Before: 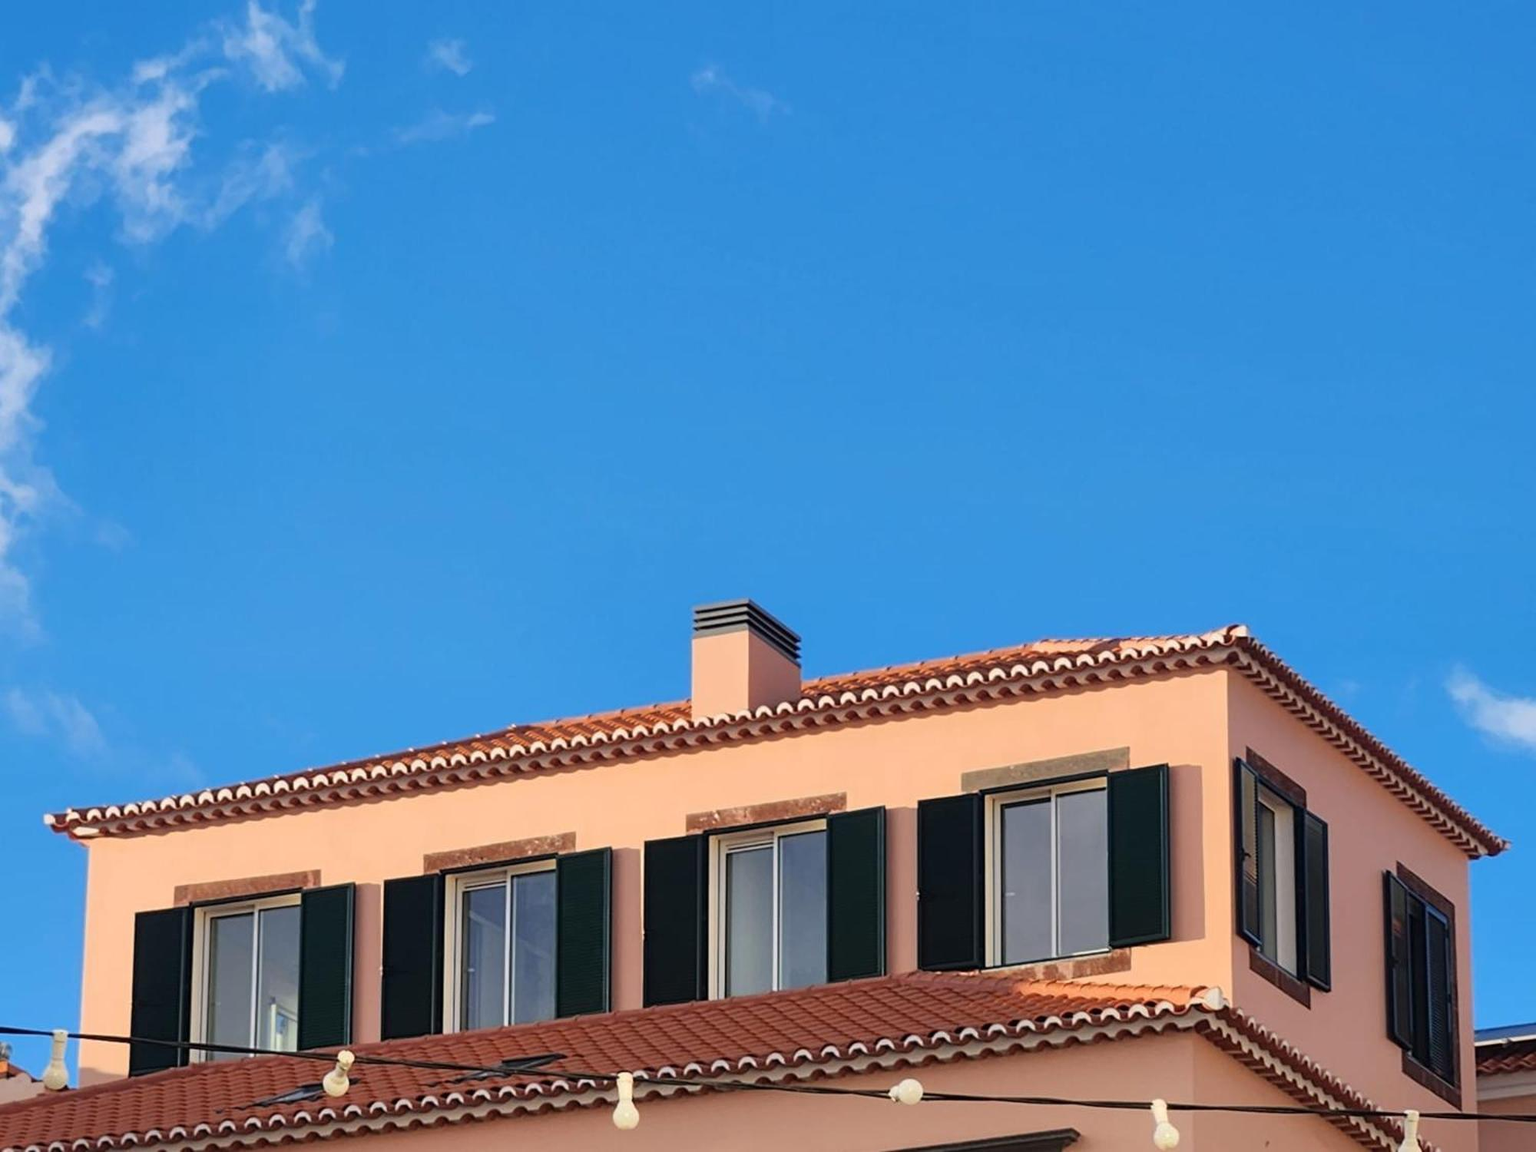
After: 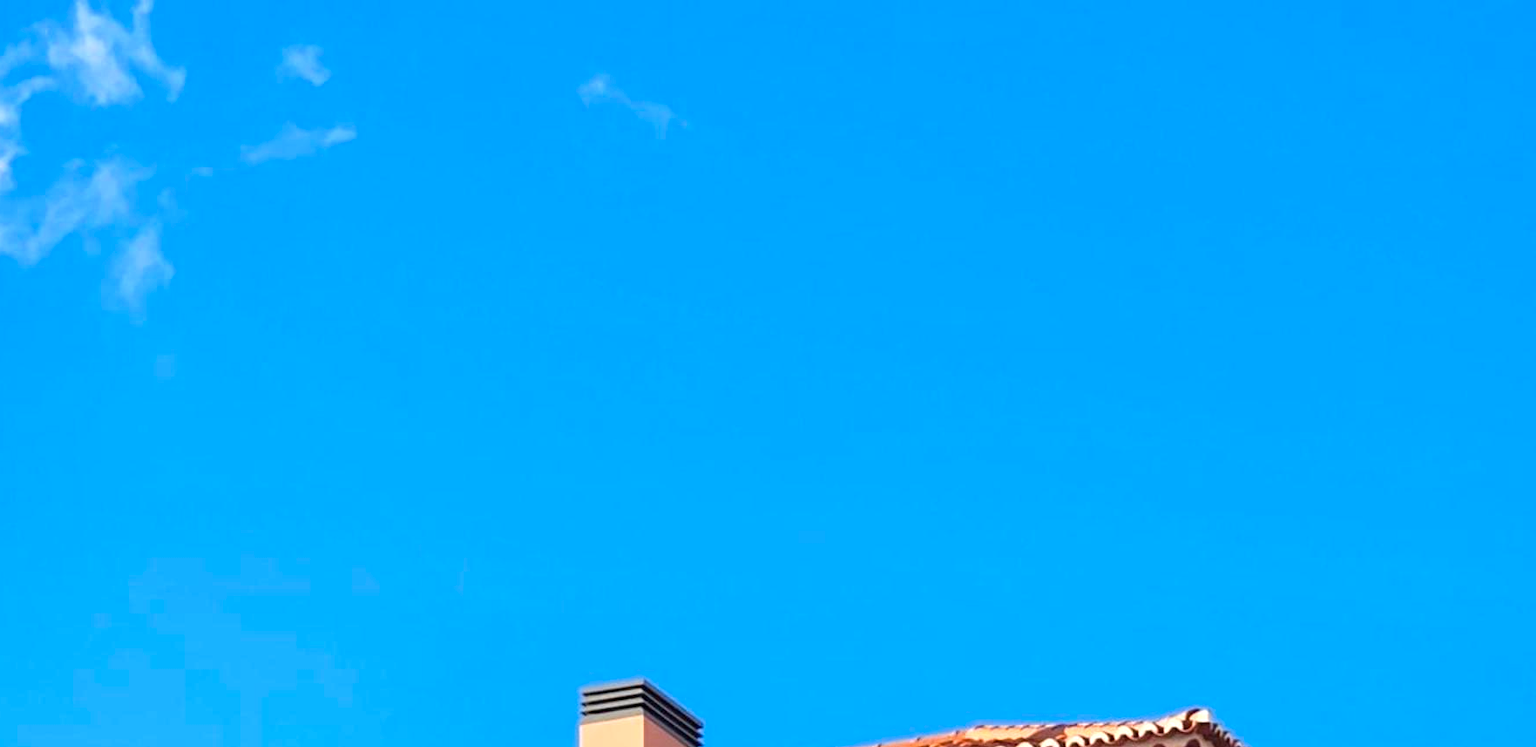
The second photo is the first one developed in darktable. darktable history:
crop and rotate: left 11.812%, bottom 42.776%
color balance rgb: perceptual saturation grading › global saturation 10%, global vibrance 20%
exposure: black level correction 0, exposure 0.5 EV, compensate highlight preservation false
